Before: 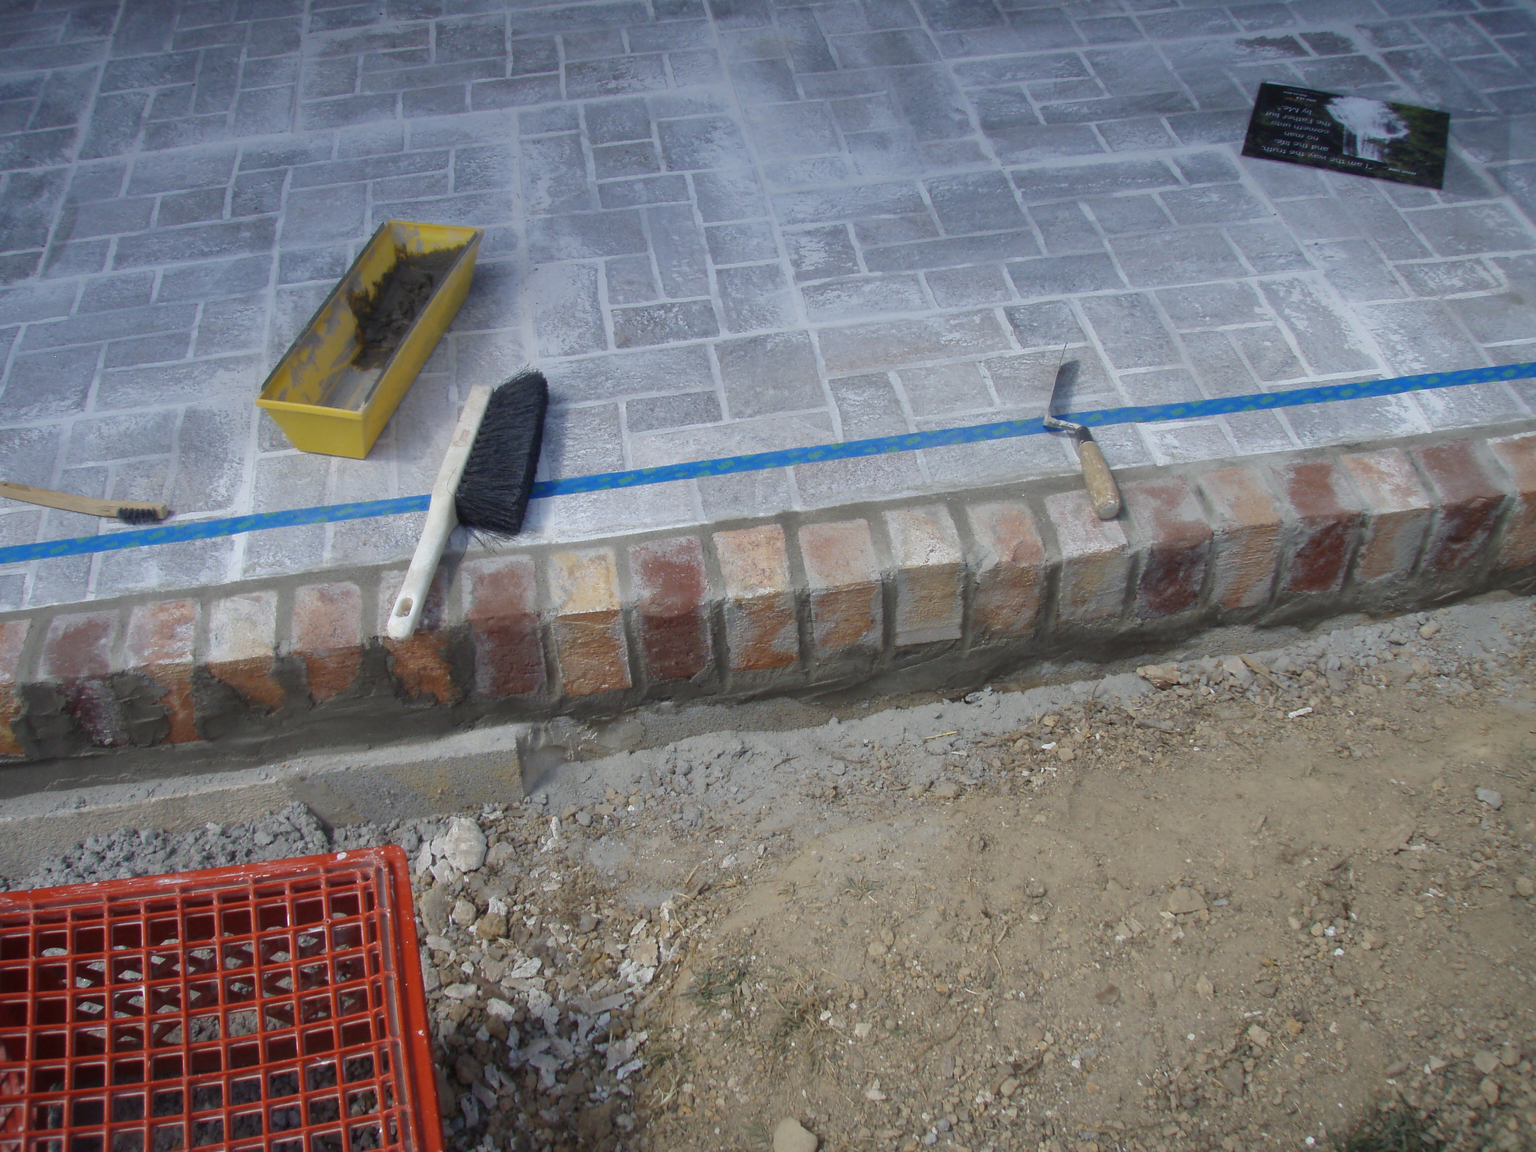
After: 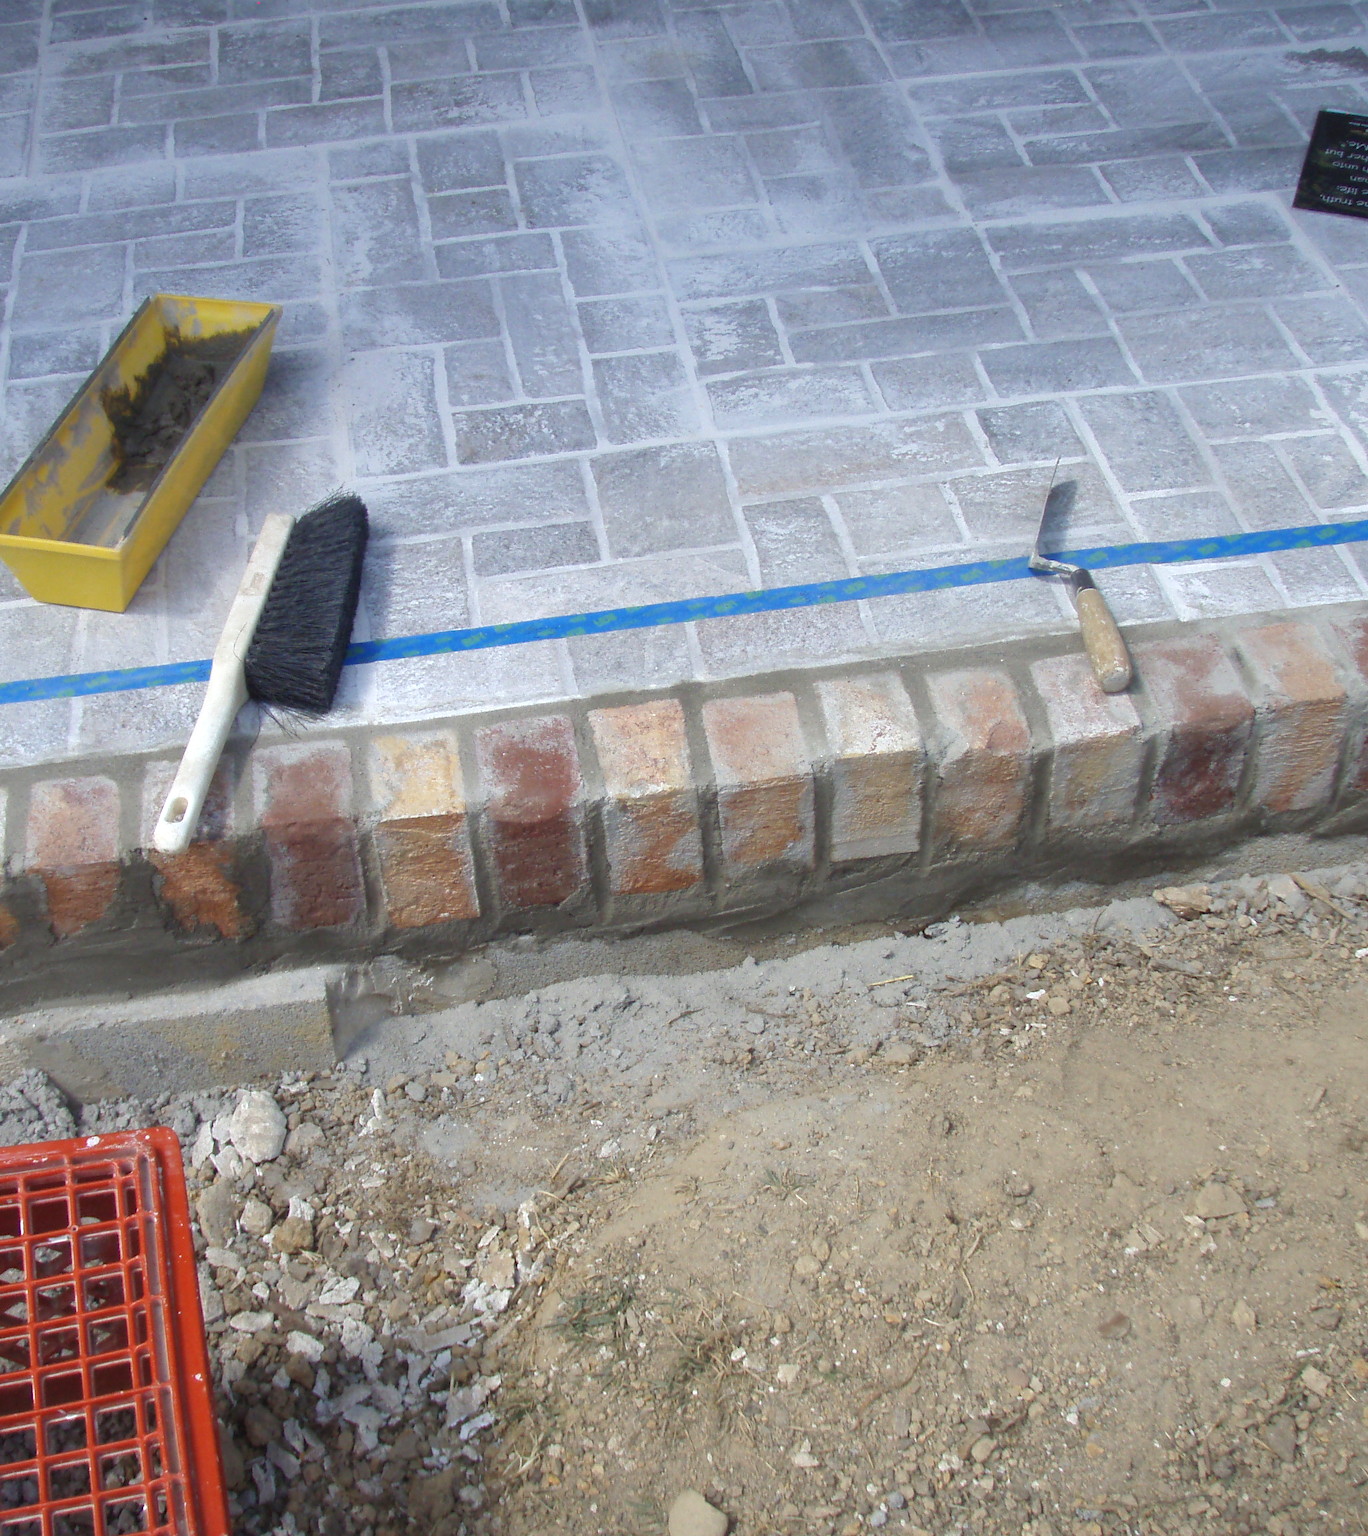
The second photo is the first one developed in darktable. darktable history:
exposure: exposure 0.515 EV, compensate highlight preservation false
crop and rotate: left 17.732%, right 15.423%
